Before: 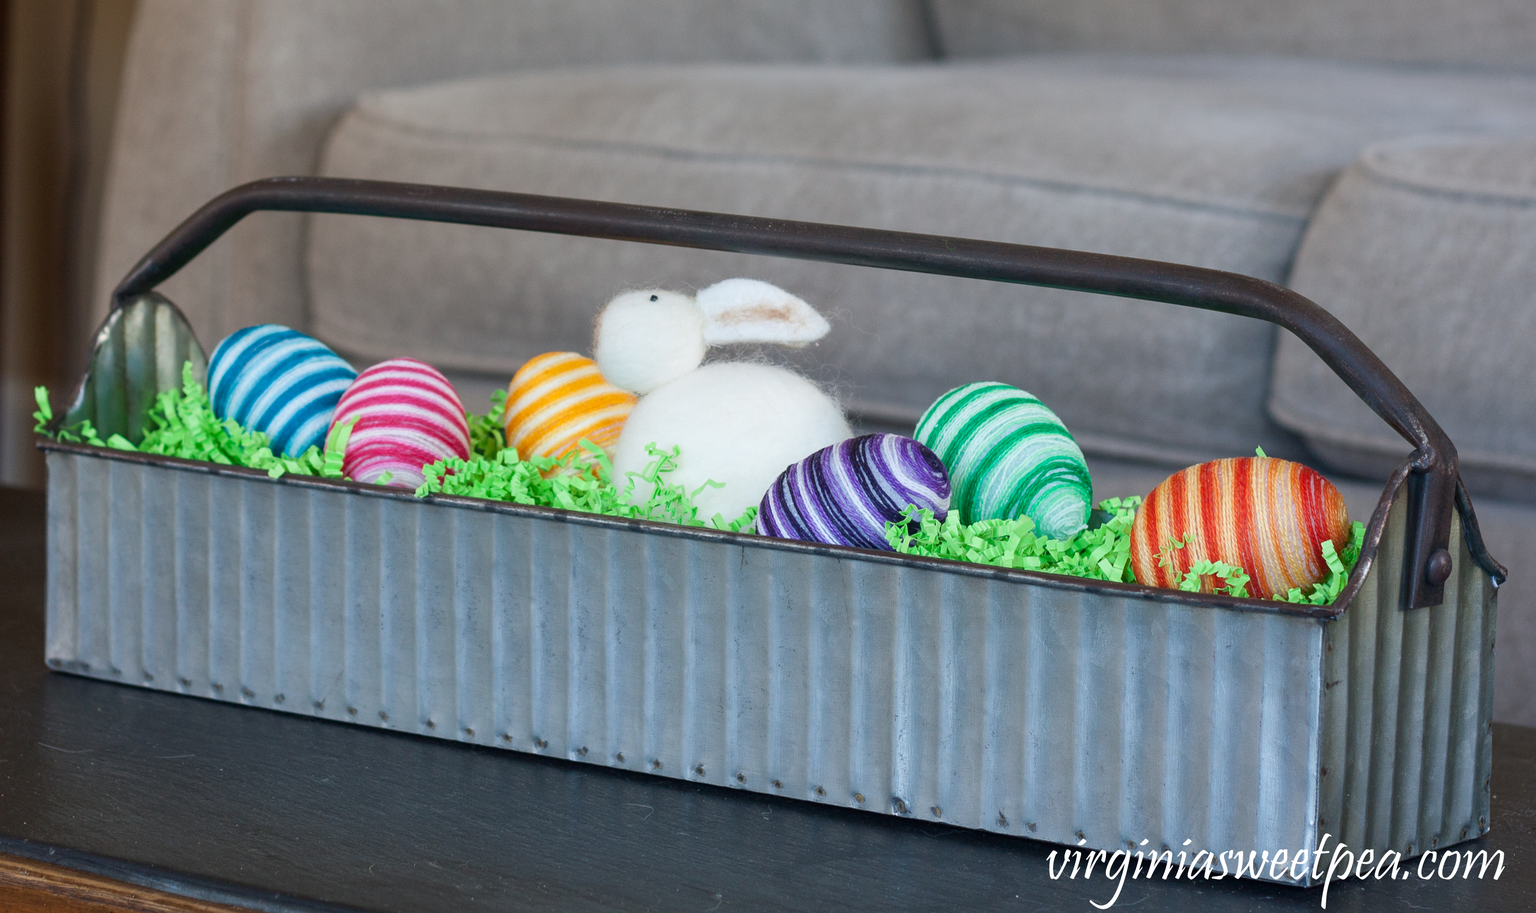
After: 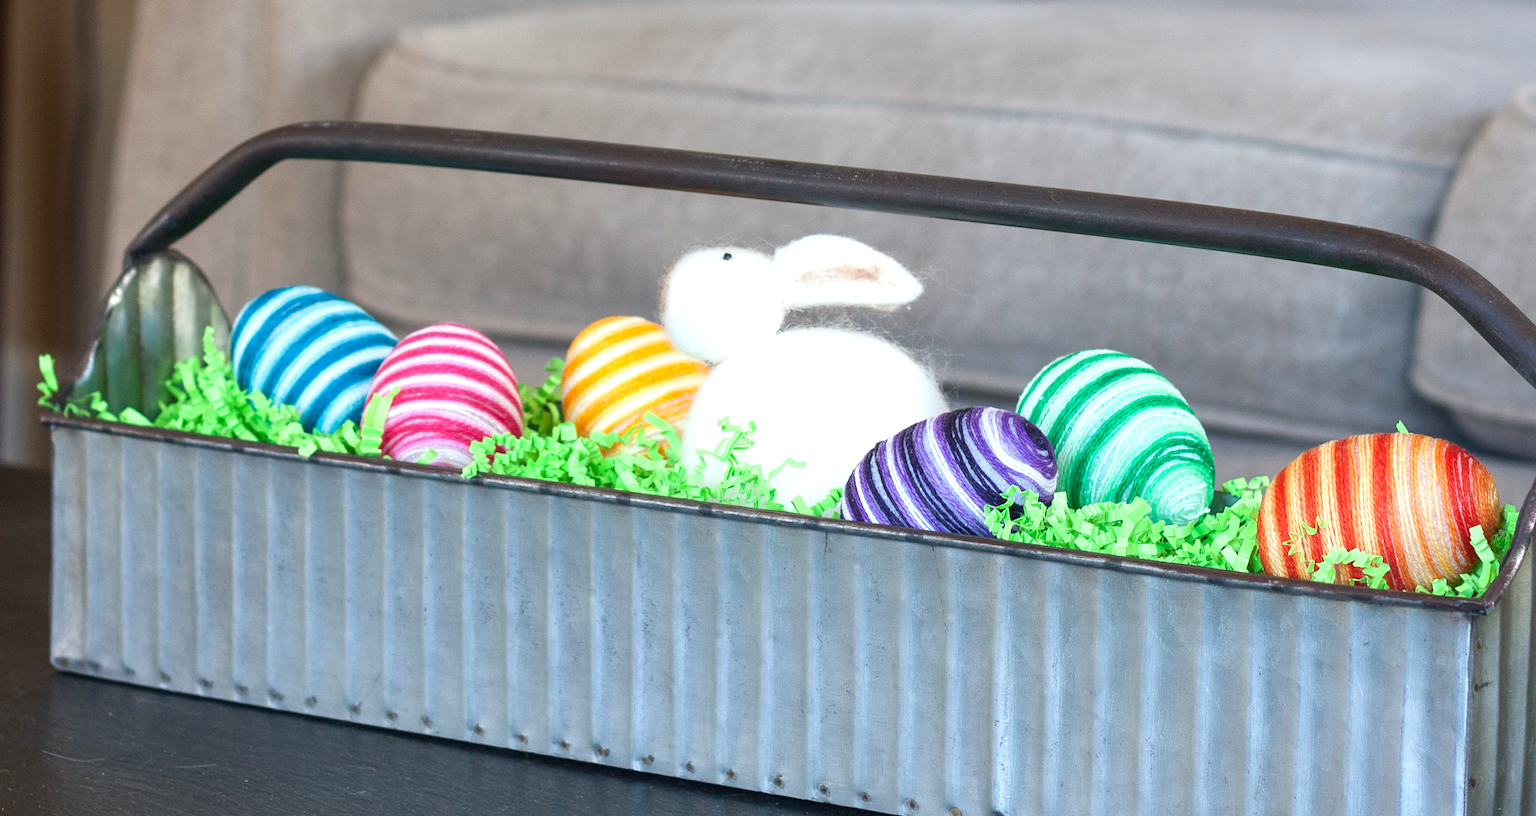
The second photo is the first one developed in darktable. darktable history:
exposure: exposure 0.608 EV, compensate highlight preservation false
crop: top 7.451%, right 9.914%, bottom 12.07%
